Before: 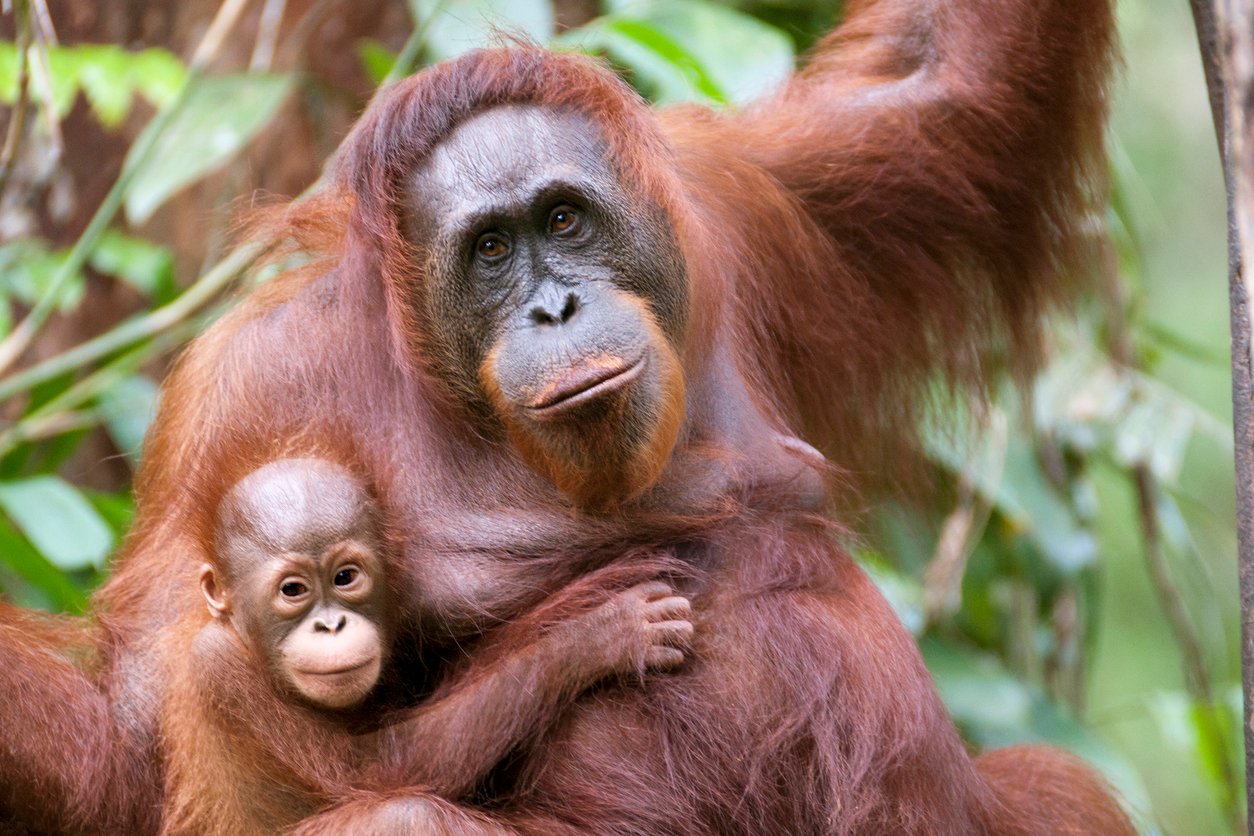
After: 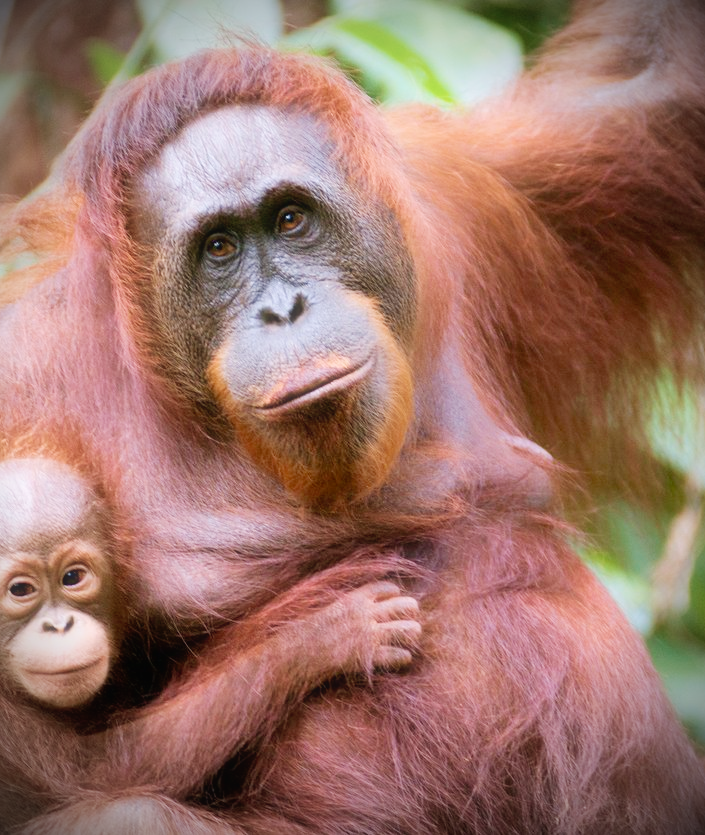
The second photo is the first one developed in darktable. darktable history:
vignetting: brightness -0.877
tone curve: curves: ch0 [(0, 0) (0.07, 0.057) (0.15, 0.177) (0.352, 0.445) (0.59, 0.703) (0.857, 0.908) (1, 1)], preserve colors none
contrast equalizer: octaves 7, y [[0.609, 0.611, 0.615, 0.613, 0.607, 0.603], [0.504, 0.498, 0.496, 0.499, 0.506, 0.516], [0 ×6], [0 ×6], [0 ×6]], mix -0.288
velvia: on, module defaults
haze removal: strength -0.06, adaptive false
crop: left 21.714%, right 22.02%, bottom 0.002%
